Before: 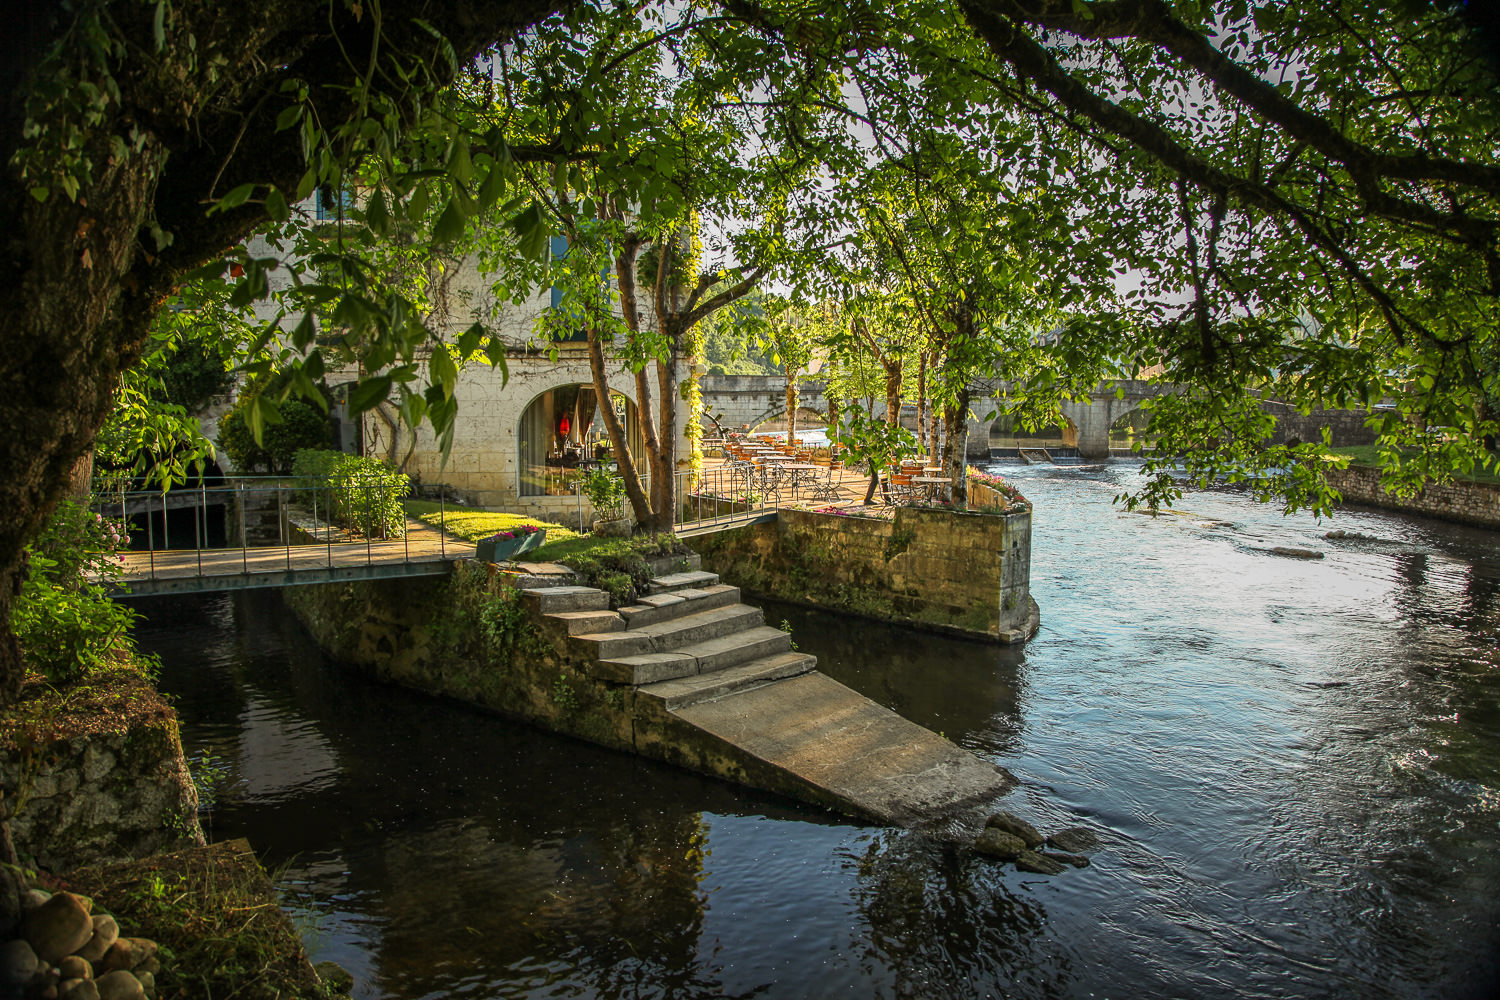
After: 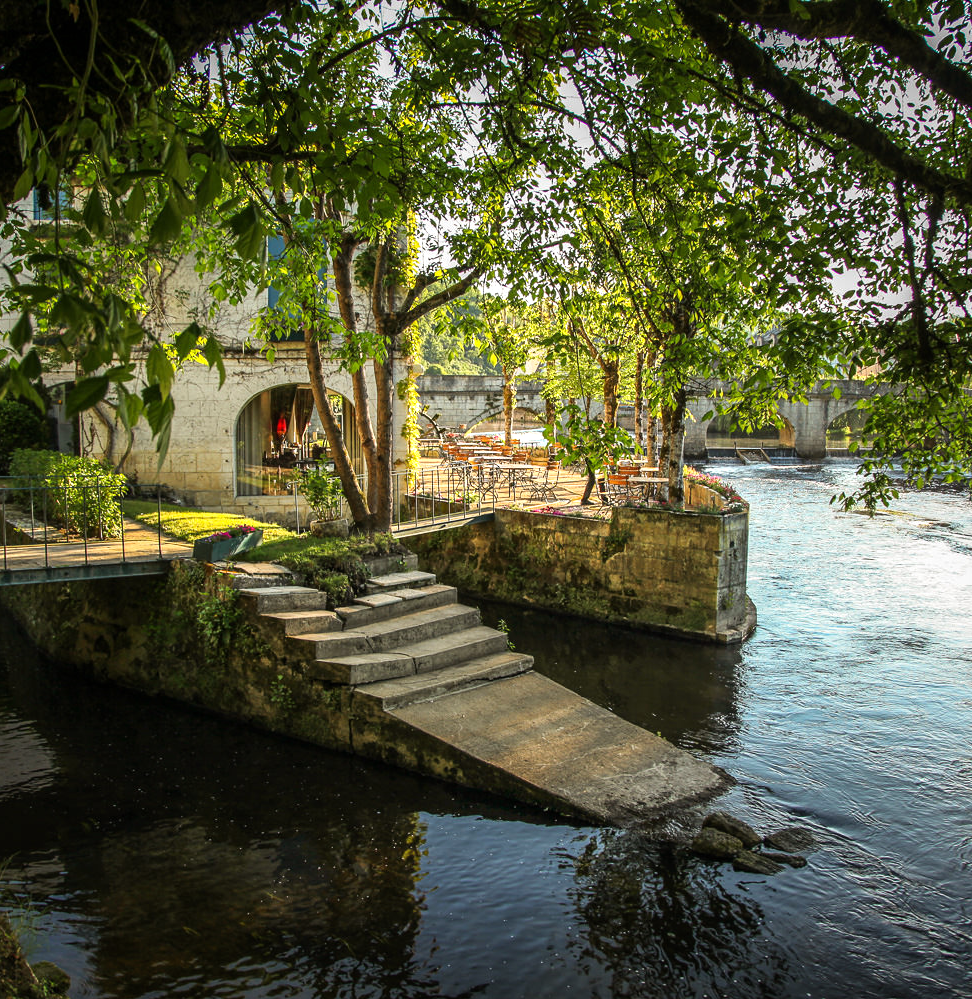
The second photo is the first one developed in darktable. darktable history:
tone equalizer: -8 EV -0.44 EV, -7 EV -0.359 EV, -6 EV -0.313 EV, -5 EV -0.195 EV, -3 EV 0.24 EV, -2 EV 0.329 EV, -1 EV 0.406 EV, +0 EV 0.445 EV, mask exposure compensation -0.487 EV
crop and rotate: left 18.884%, right 16.282%
